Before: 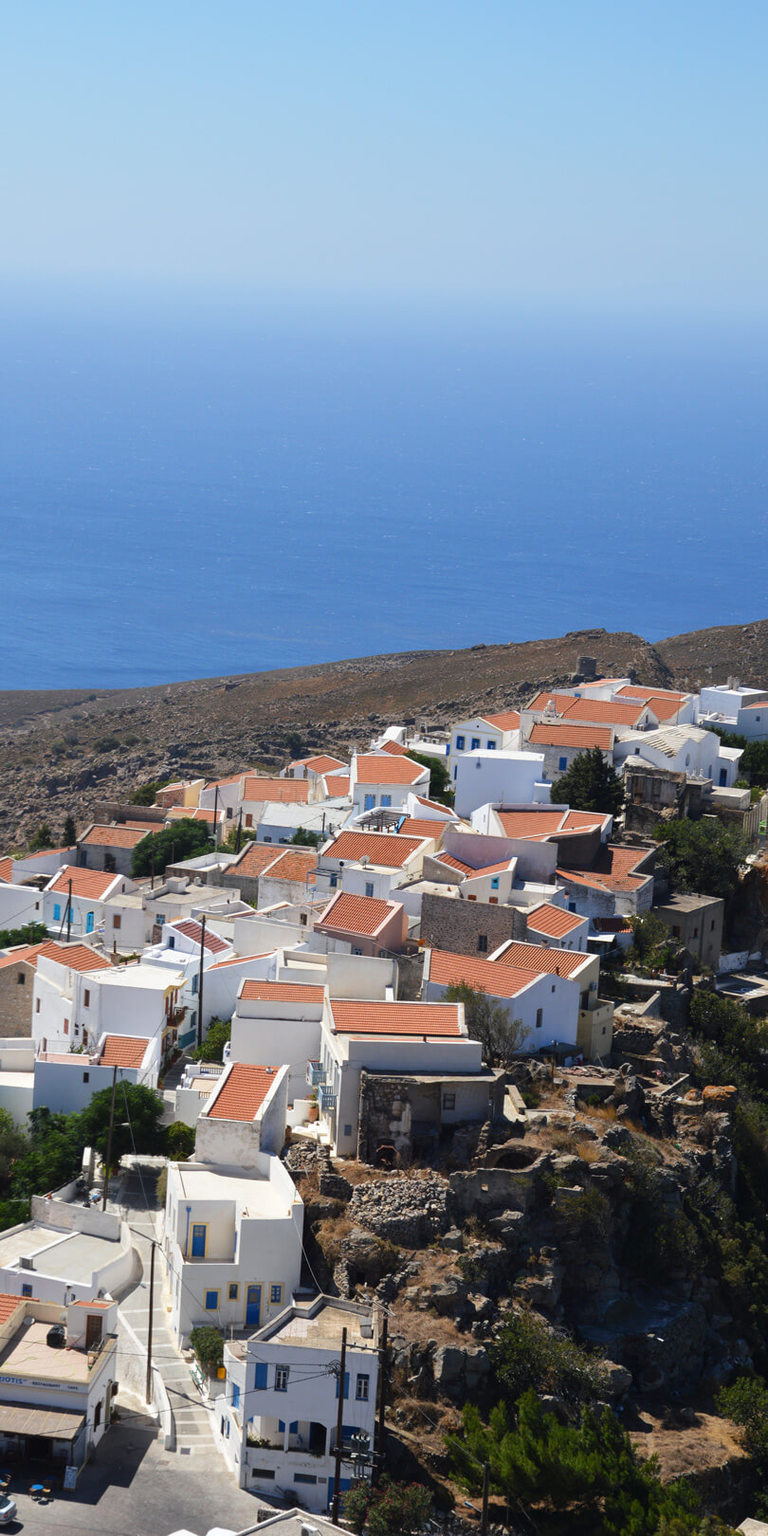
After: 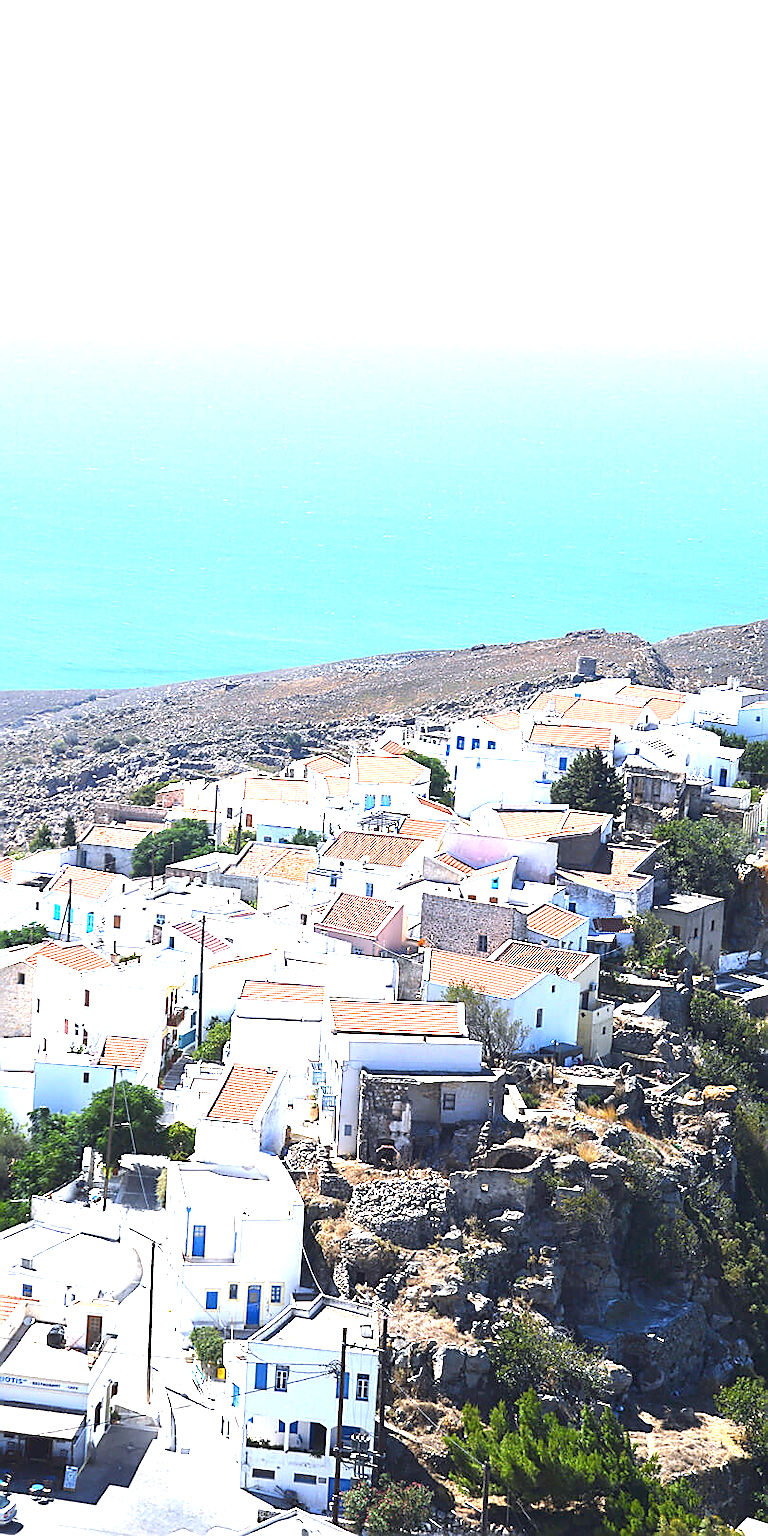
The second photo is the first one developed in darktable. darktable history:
white balance: red 0.931, blue 1.11
sharpen: radius 1.4, amount 1.25, threshold 0.7
exposure: exposure 2.207 EV, compensate highlight preservation false
